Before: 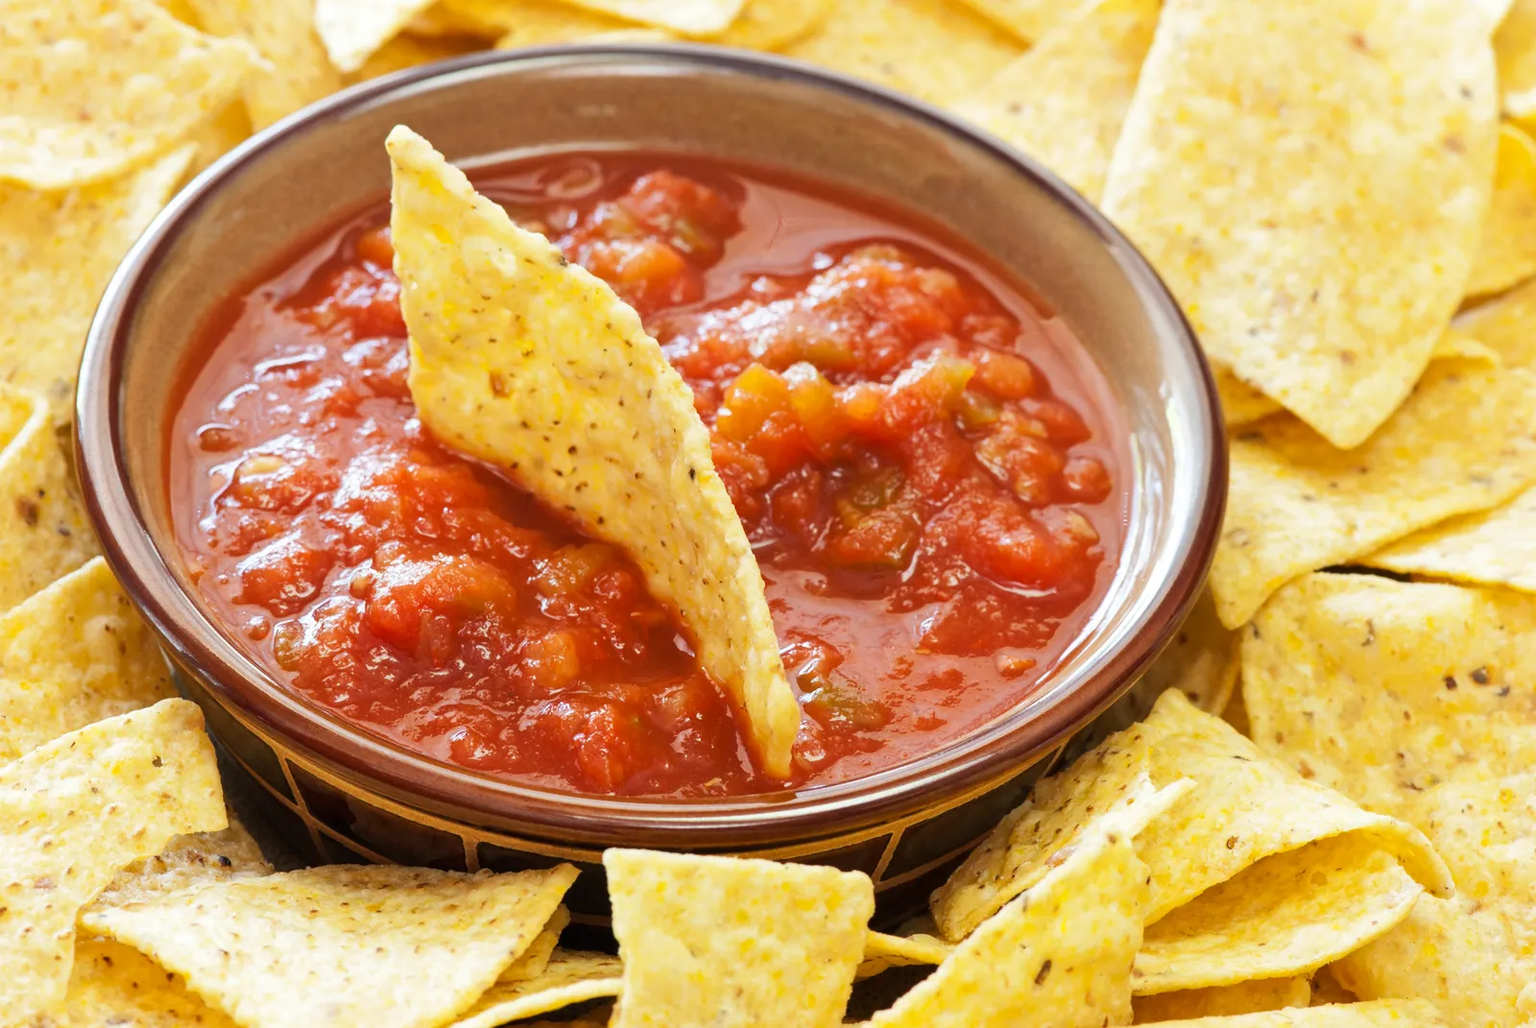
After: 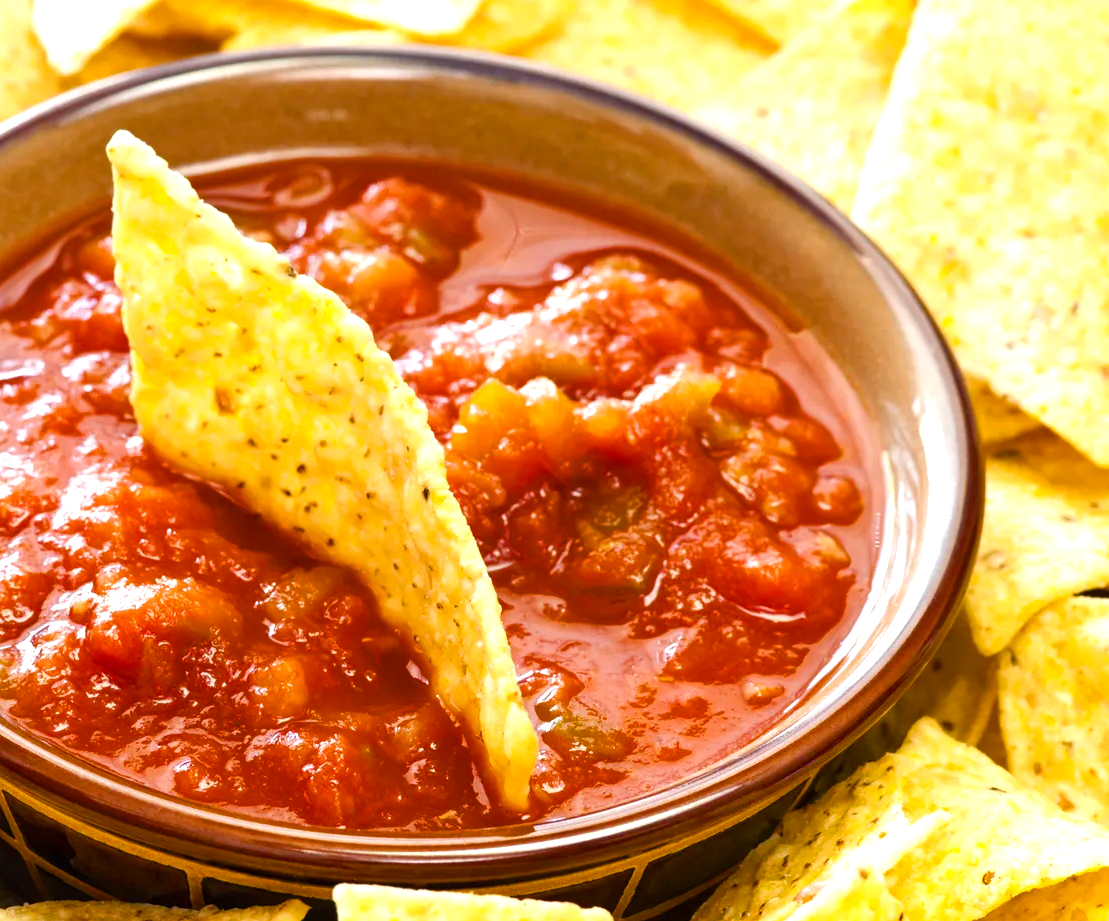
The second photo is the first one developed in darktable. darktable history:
crop: left 18.479%, right 12.2%, bottom 13.971%
color balance rgb: shadows lift › chroma 4.21%, shadows lift › hue 252.22°, highlights gain › chroma 1.36%, highlights gain › hue 50.24°, perceptual saturation grading › mid-tones 6.33%, perceptual saturation grading › shadows 72.44%, perceptual brilliance grading › highlights 11.59%, contrast 5.05%
